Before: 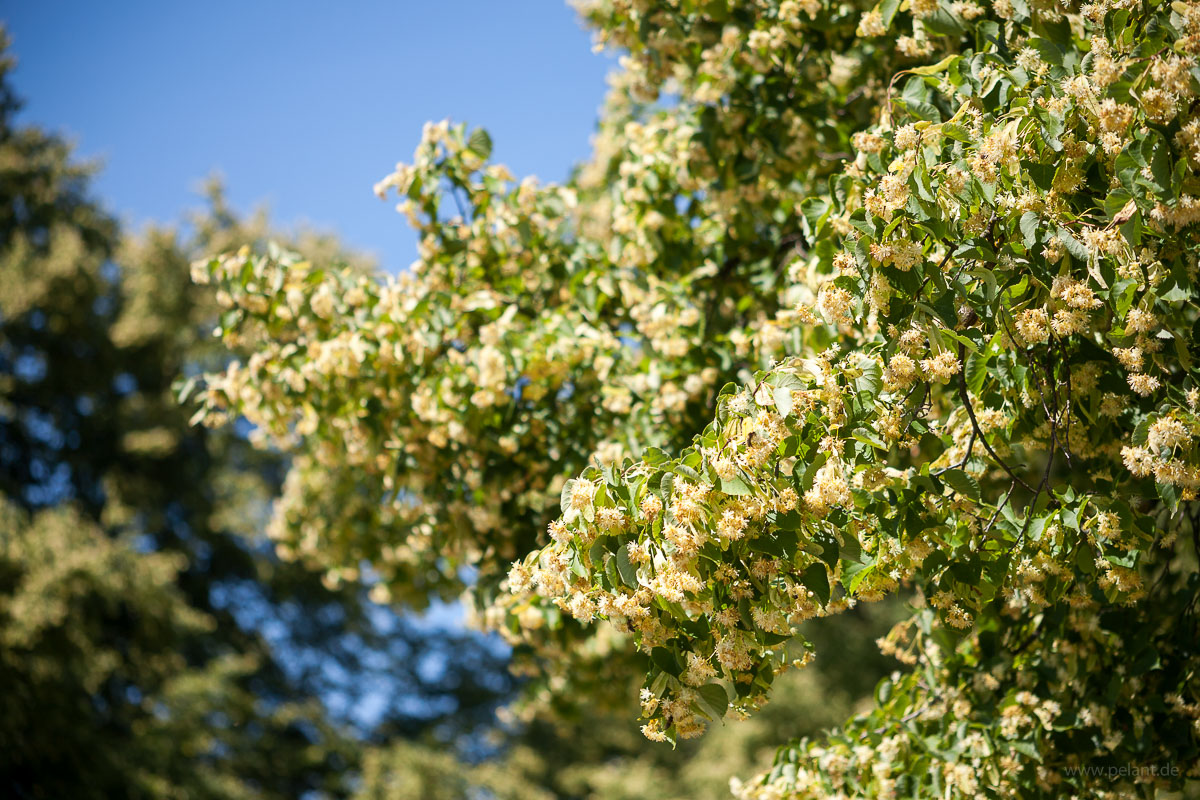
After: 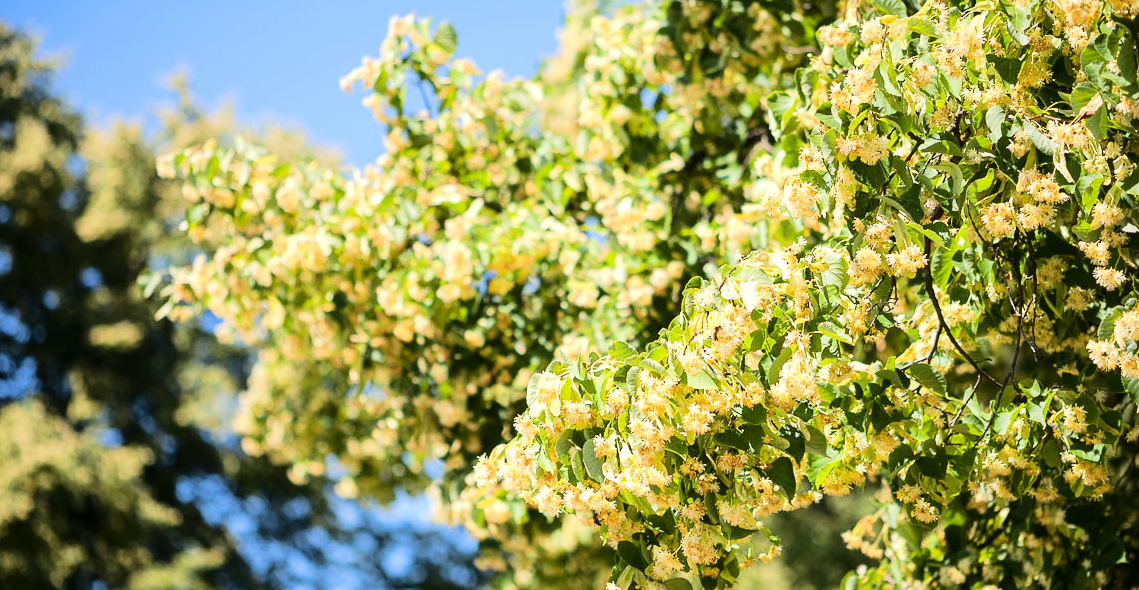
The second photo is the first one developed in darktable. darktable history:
crop and rotate: left 2.913%, top 13.498%, right 2.161%, bottom 12.695%
tone equalizer: -7 EV 0.141 EV, -6 EV 0.62 EV, -5 EV 1.17 EV, -4 EV 1.35 EV, -3 EV 1.12 EV, -2 EV 0.6 EV, -1 EV 0.167 EV, edges refinement/feathering 500, mask exposure compensation -1.57 EV, preserve details no
